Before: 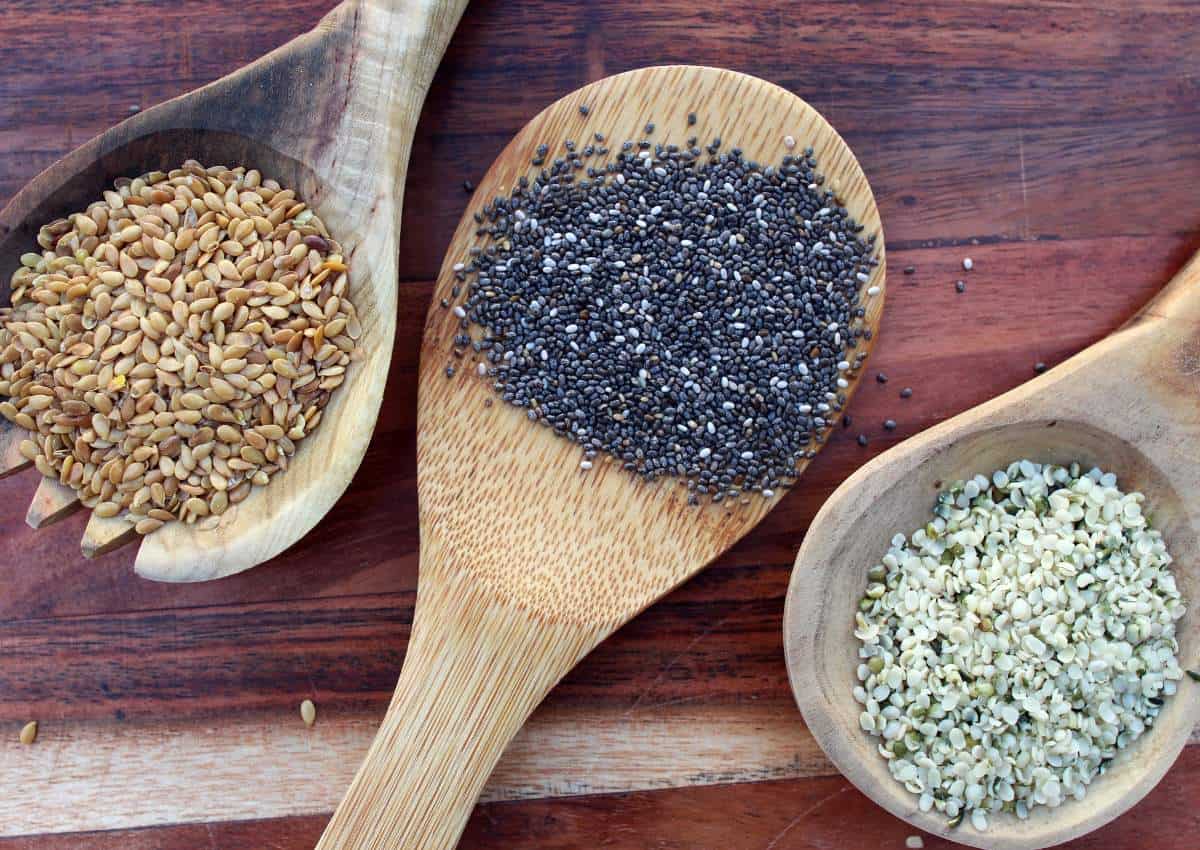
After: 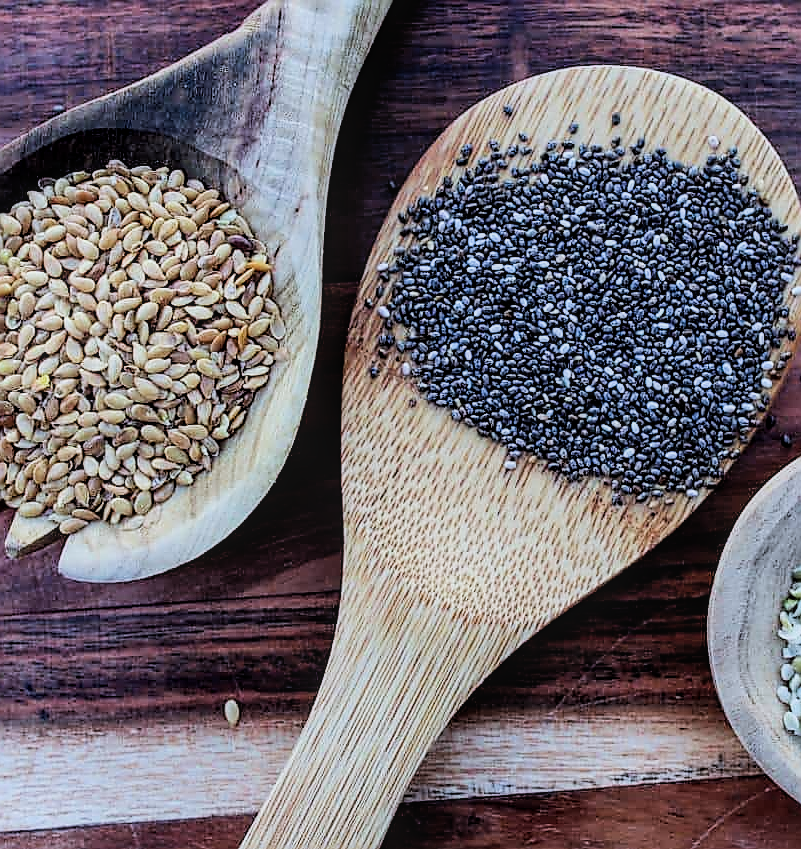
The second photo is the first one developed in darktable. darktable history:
shadows and highlights: low approximation 0.01, soften with gaussian
crop and rotate: left 6.339%, right 26.904%
tone equalizer: edges refinement/feathering 500, mask exposure compensation -1.57 EV, preserve details no
color calibration: x 0.38, y 0.389, temperature 4084.94 K
filmic rgb: black relative exposure -4.98 EV, white relative exposure 3.97 EV, hardness 2.9, contrast 1.402
local contrast: on, module defaults
sharpen: radius 1.391, amount 1.237, threshold 0.77
